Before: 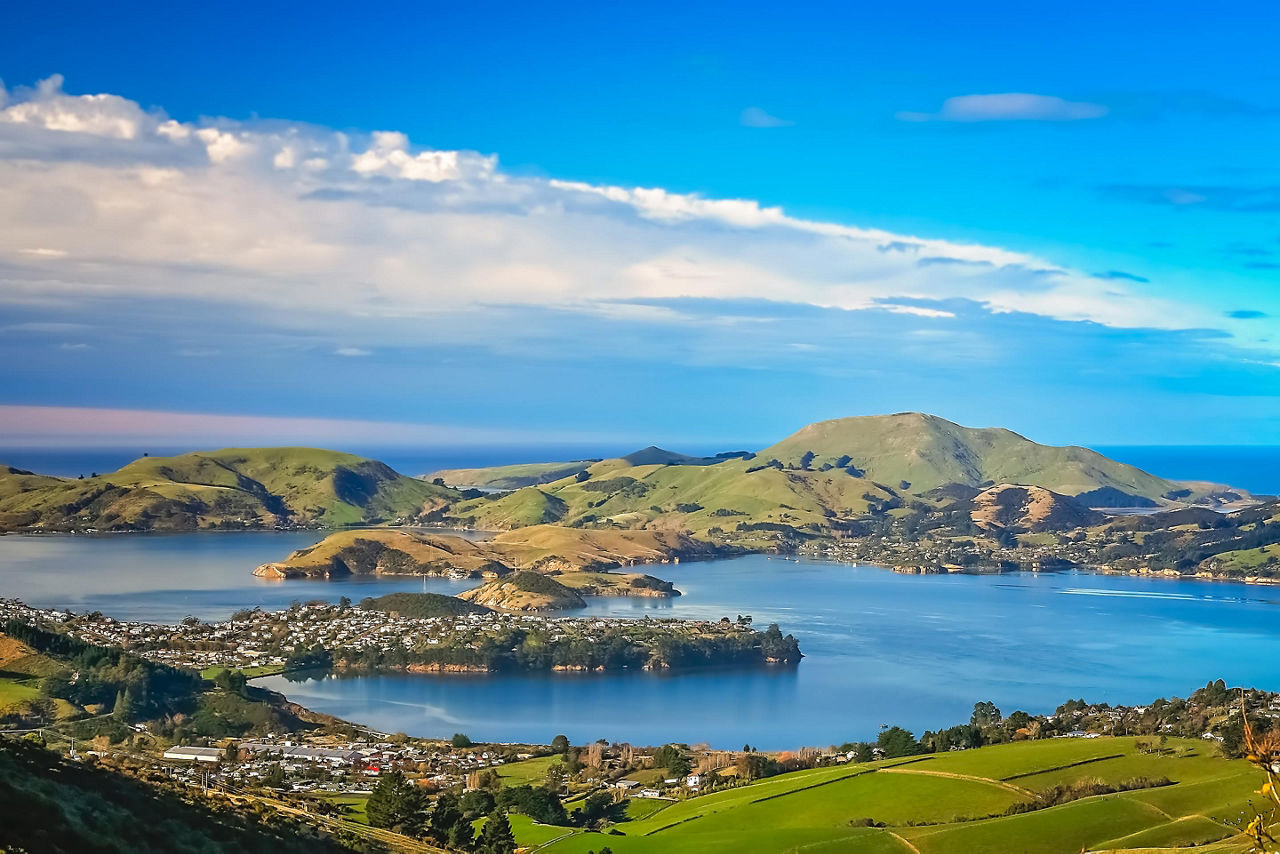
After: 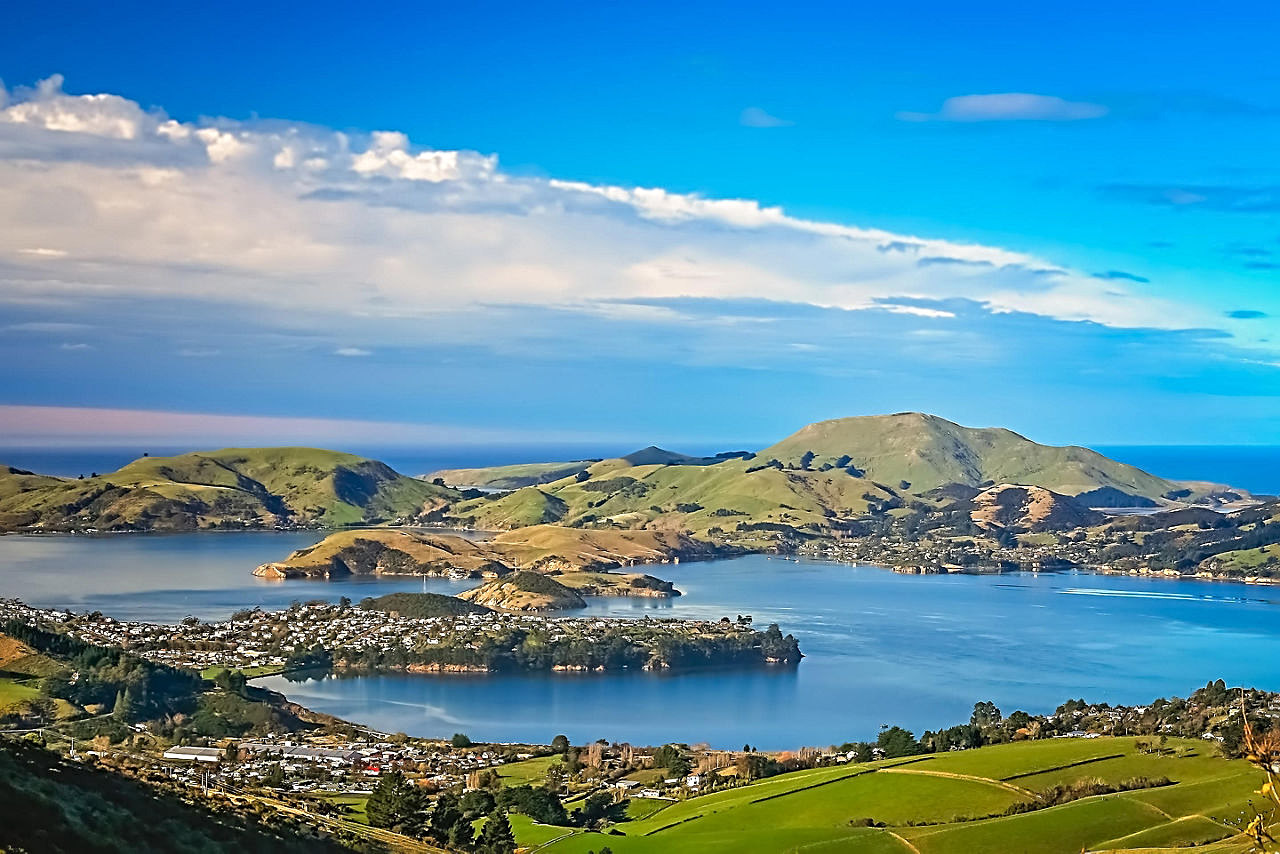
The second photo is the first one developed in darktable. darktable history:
sharpen: radius 3.982
